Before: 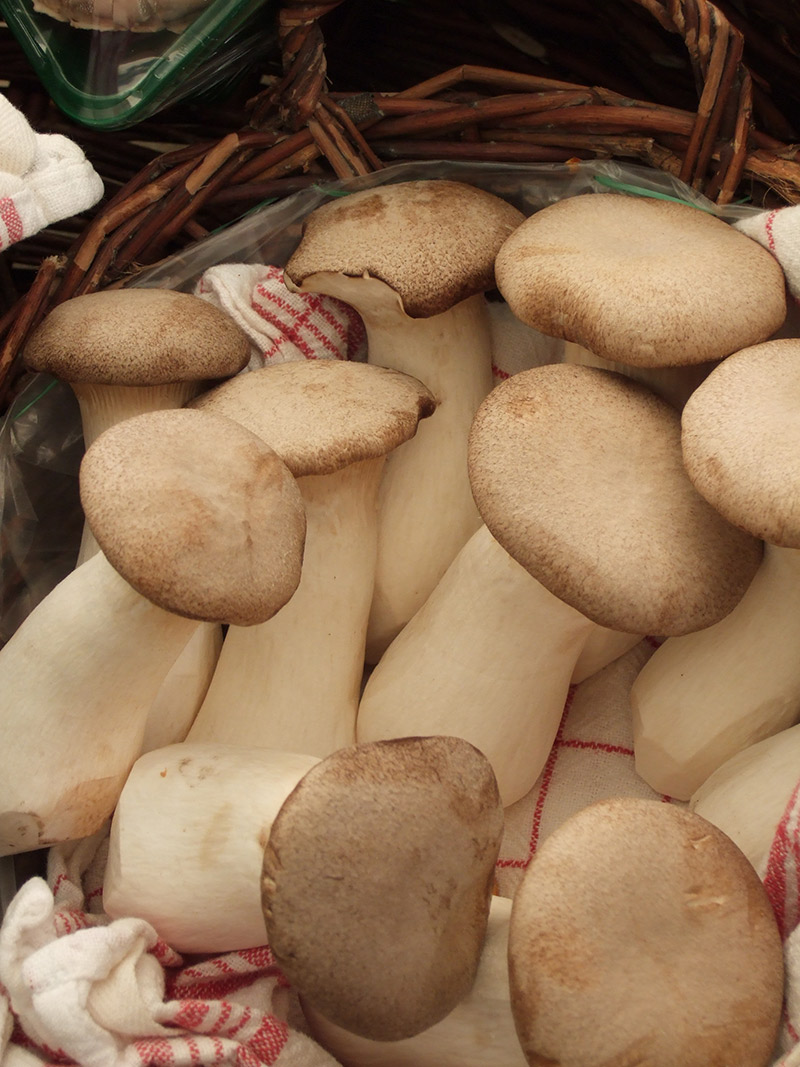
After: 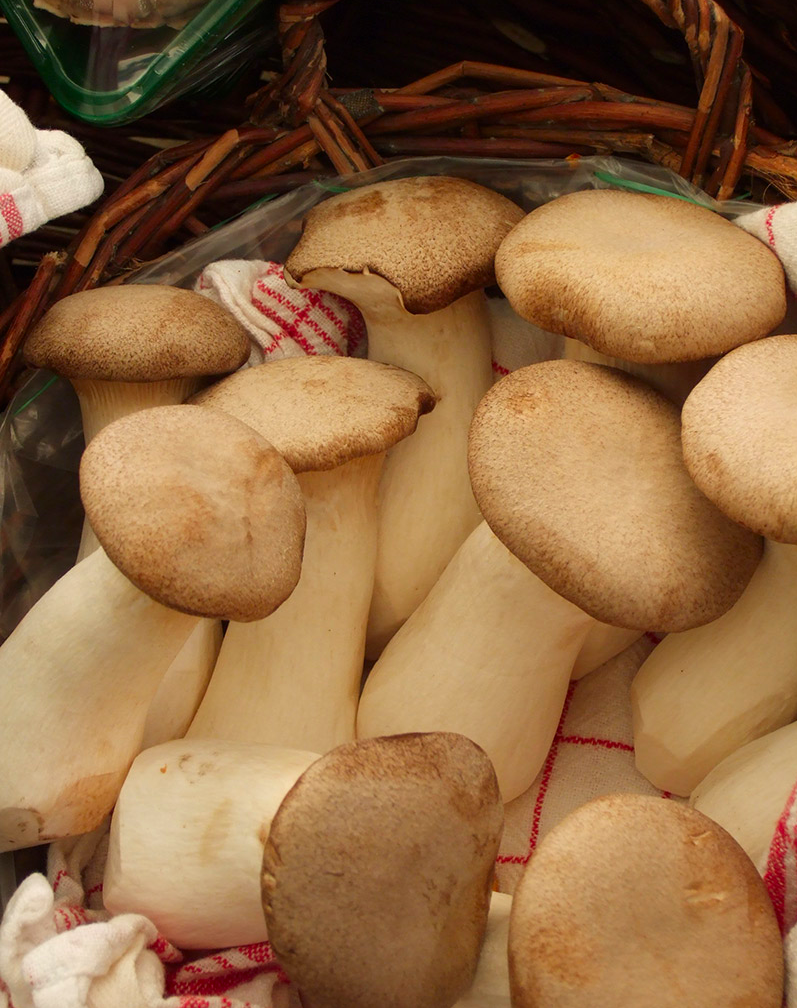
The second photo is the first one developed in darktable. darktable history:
crop: top 0.448%, right 0.264%, bottom 5.045%
contrast brightness saturation: brightness -0.02, saturation 0.35
